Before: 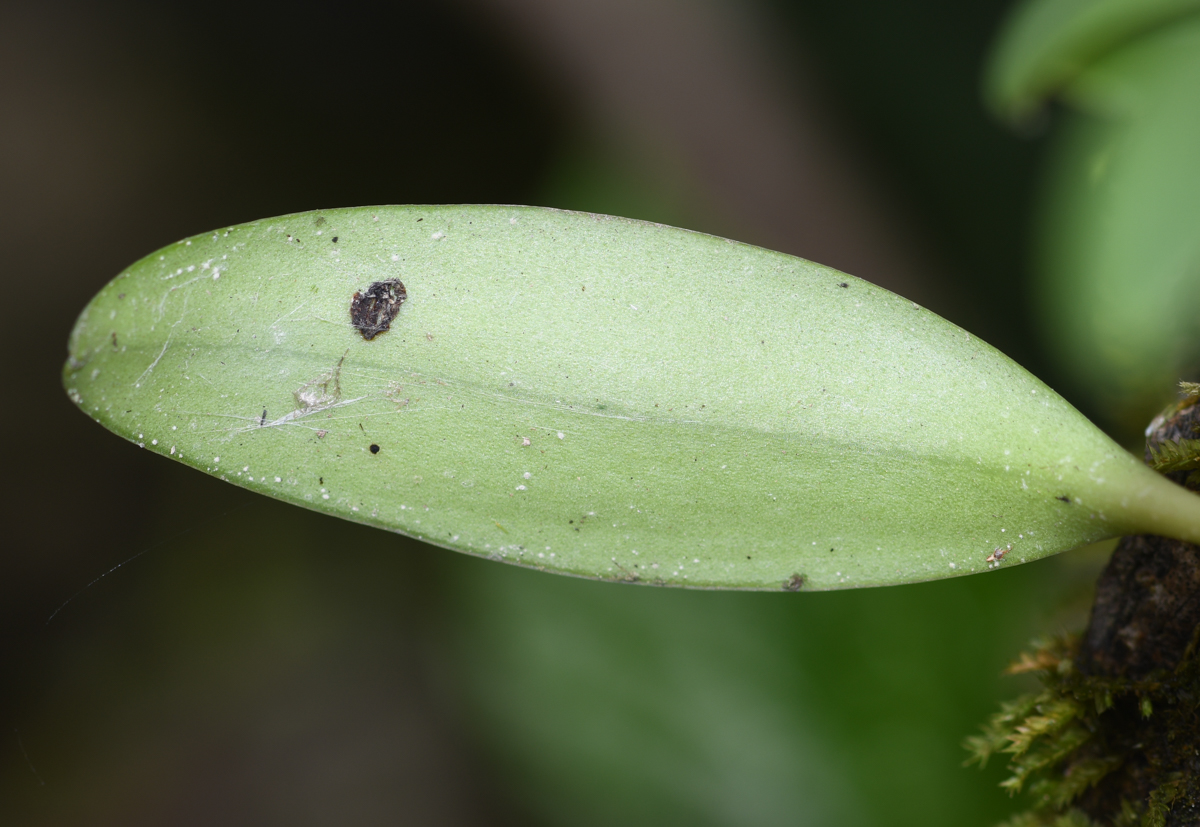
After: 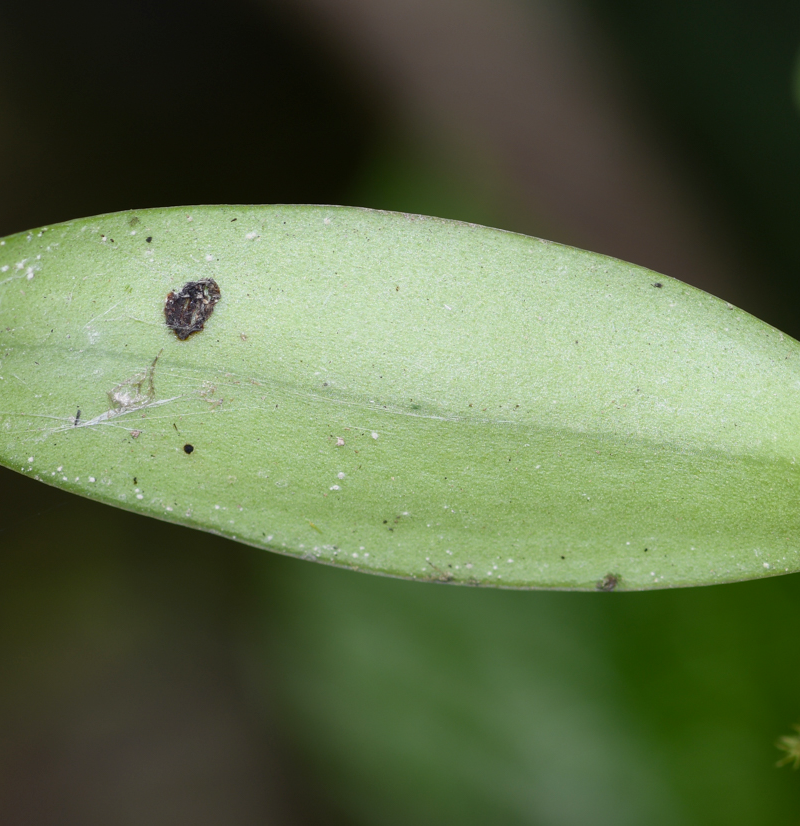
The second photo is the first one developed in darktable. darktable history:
crop and rotate: left 15.563%, right 17.699%
color balance rgb: perceptual saturation grading › global saturation 0.319%, global vibrance 20%
exposure: black level correction 0.002, exposure -0.1 EV, compensate highlight preservation false
shadows and highlights: shadows 31.7, highlights -32.73, soften with gaussian
